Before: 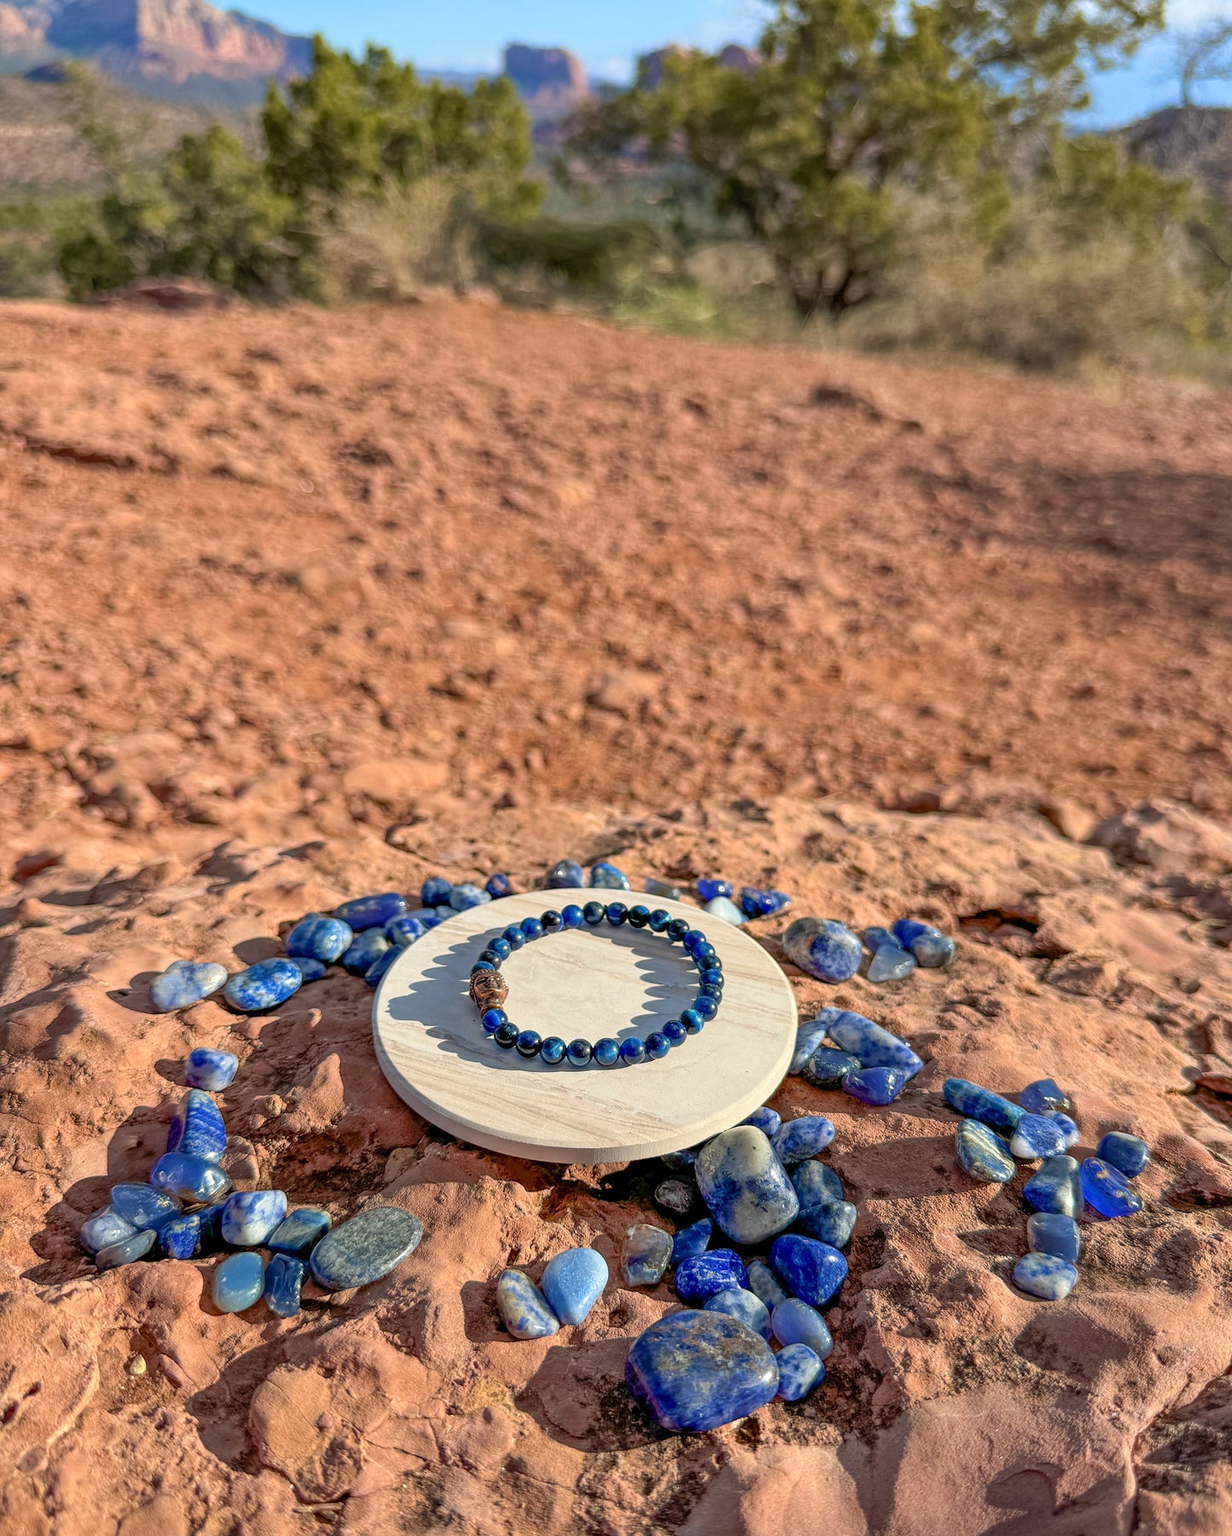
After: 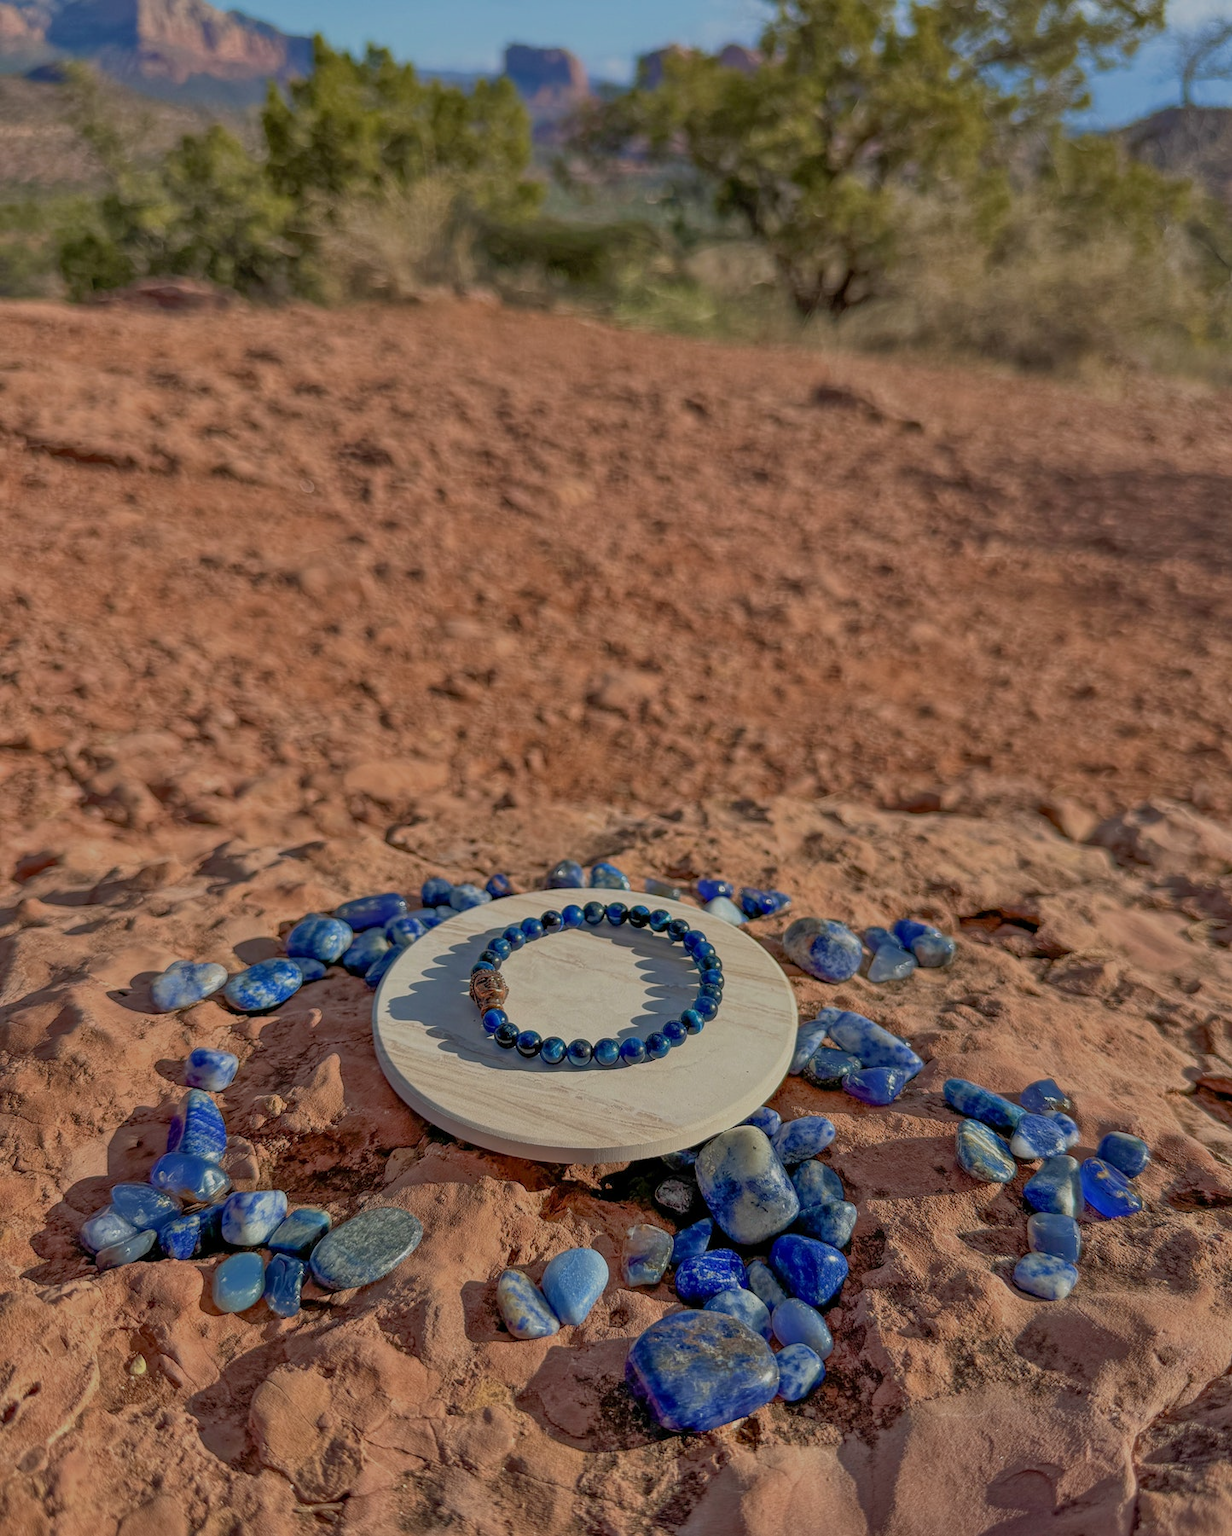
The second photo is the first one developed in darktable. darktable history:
tone equalizer: -8 EV -0.011 EV, -7 EV 0.033 EV, -6 EV -0.006 EV, -5 EV 0.006 EV, -4 EV -0.047 EV, -3 EV -0.235 EV, -2 EV -0.686 EV, -1 EV -0.989 EV, +0 EV -0.982 EV, mask exposure compensation -0.502 EV
